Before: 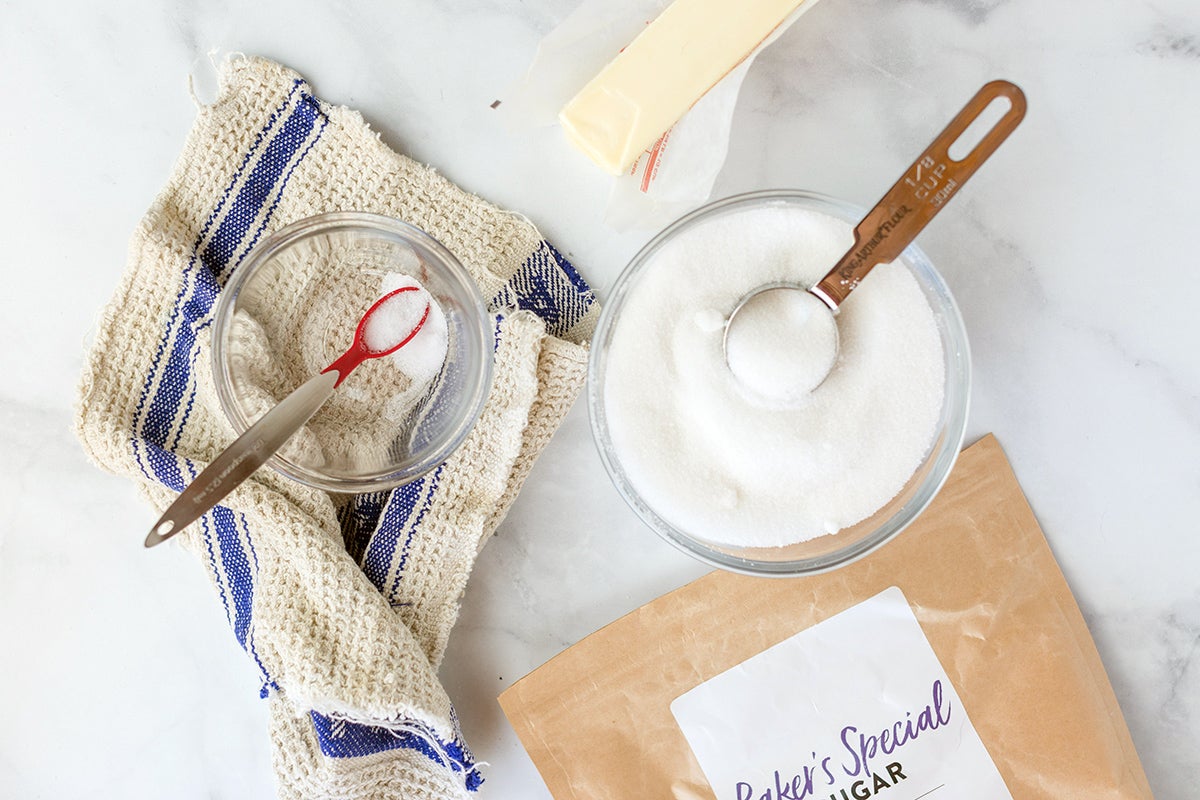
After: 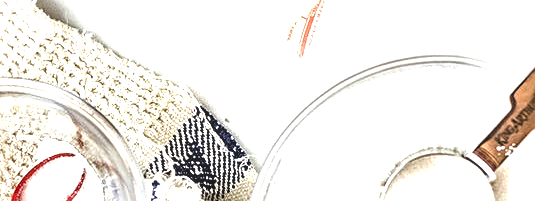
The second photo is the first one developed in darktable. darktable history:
local contrast: on, module defaults
tone equalizer: -8 EV -0.453 EV, -7 EV -0.428 EV, -6 EV -0.355 EV, -5 EV -0.222 EV, -3 EV 0.227 EV, -2 EV 0.324 EV, -1 EV 0.381 EV, +0 EV 0.43 EV
crop: left 28.735%, top 16.818%, right 26.636%, bottom 57.965%
levels: levels [0.129, 0.519, 0.867]
sharpen: radius 3.074
